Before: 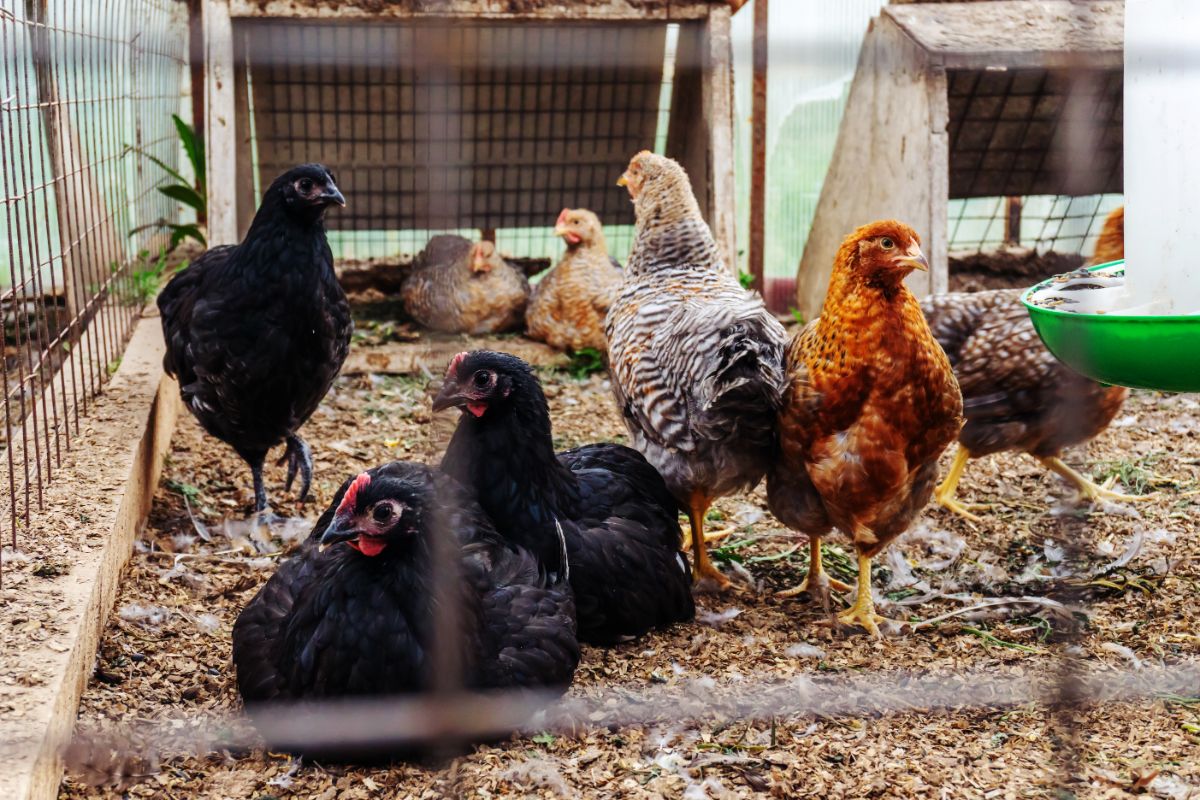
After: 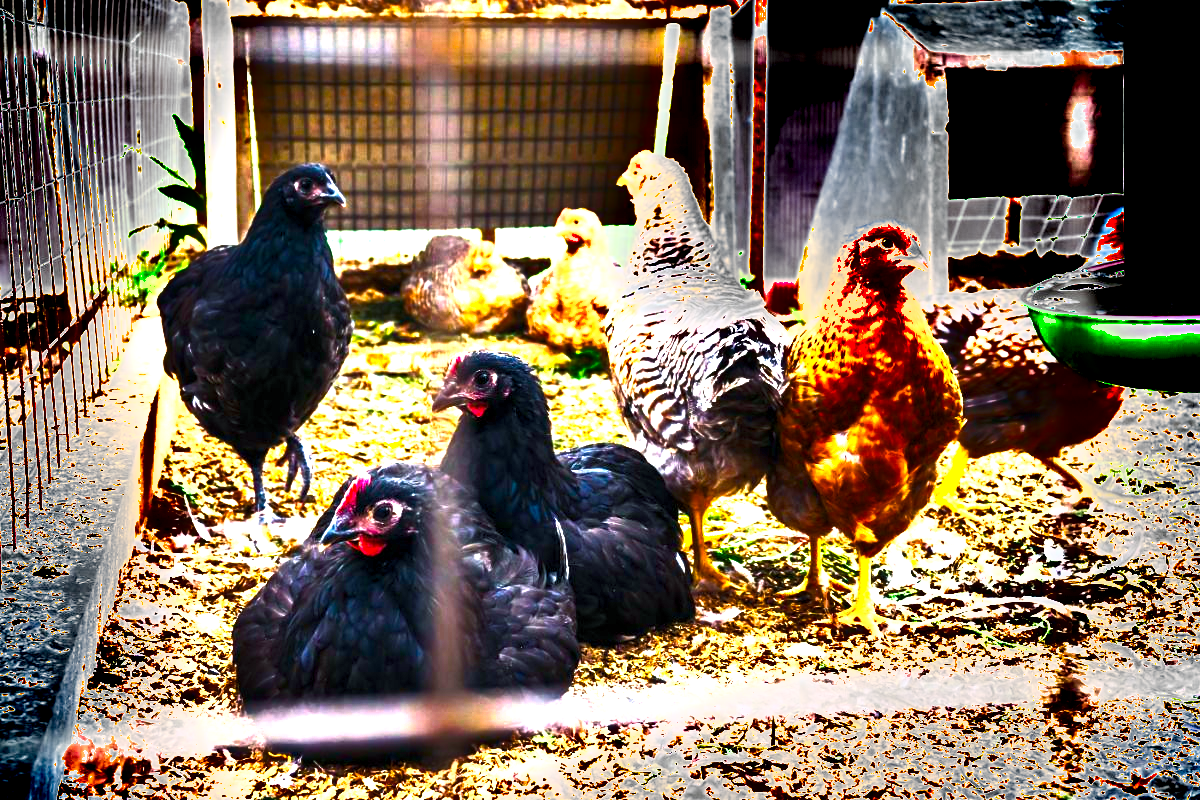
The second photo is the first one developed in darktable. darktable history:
color balance rgb: shadows lift › chroma 2.573%, shadows lift › hue 189.06°, perceptual saturation grading › global saturation 36.122%, perceptual saturation grading › shadows 34.633%, perceptual brilliance grading › global brilliance 34.616%, perceptual brilliance grading › highlights 49.596%, perceptual brilliance grading › mid-tones 58.945%, perceptual brilliance grading › shadows 34.533%, global vibrance 30.55%
exposure: black level correction 0, compensate highlight preservation false
shadows and highlights: soften with gaussian
